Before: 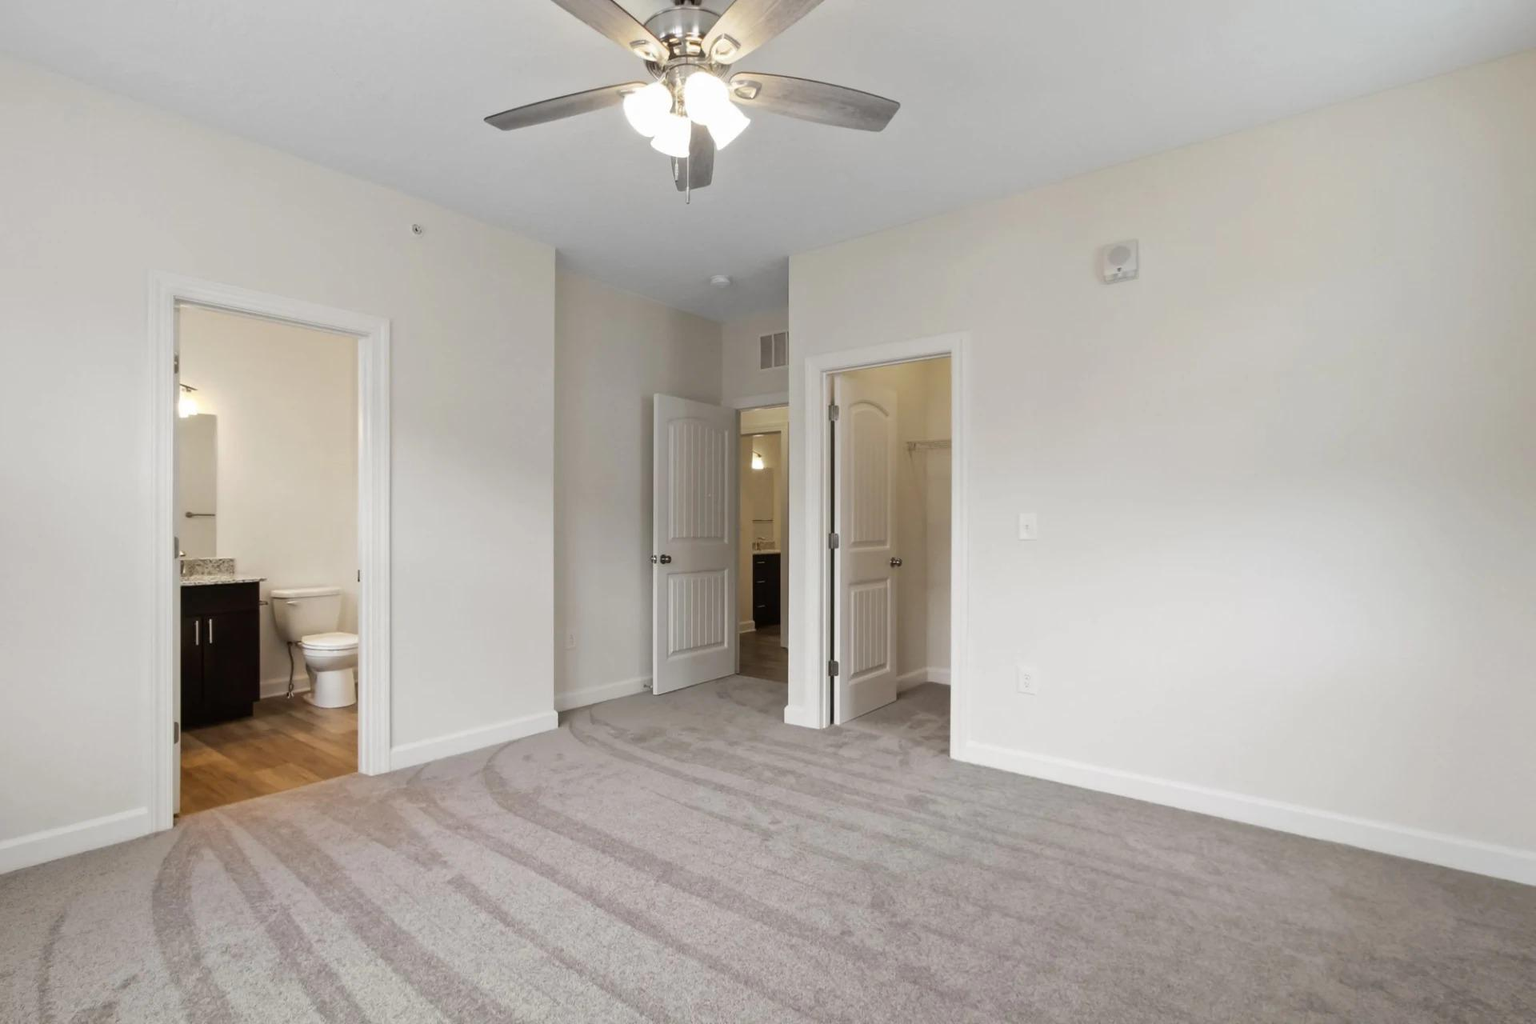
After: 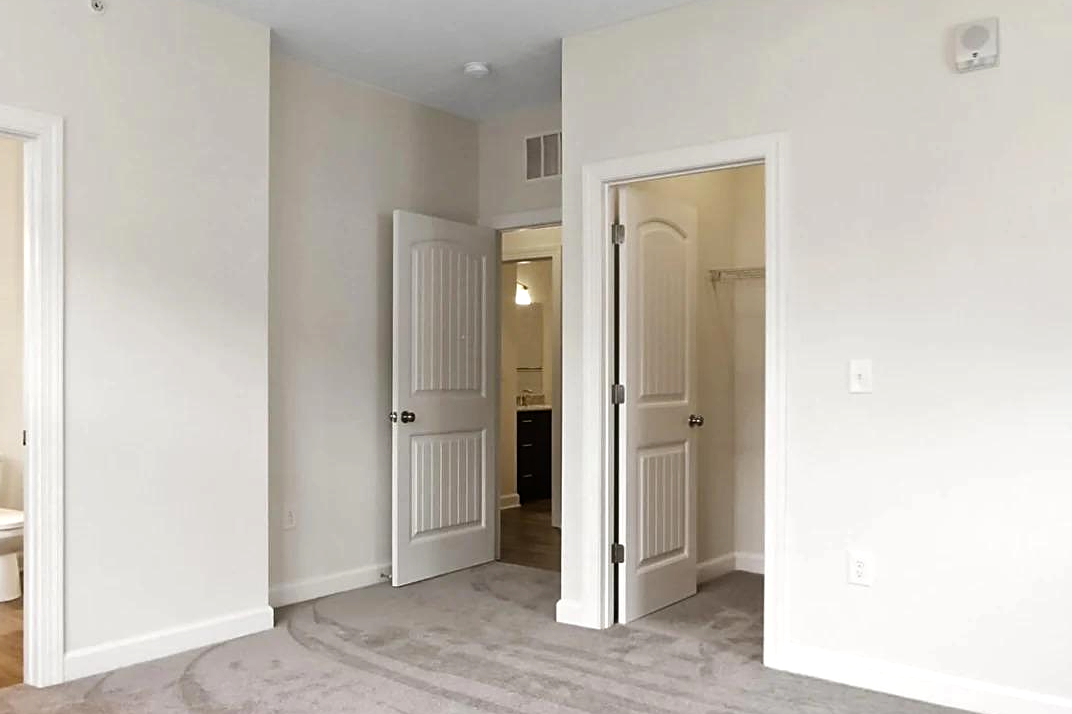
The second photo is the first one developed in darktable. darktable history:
sharpen: on, module defaults
color balance: input saturation 99%
color balance rgb: shadows lift › luminance -20%, power › hue 72.24°, highlights gain › luminance 15%, global offset › hue 171.6°, perceptual saturation grading › highlights -30%, perceptual saturation grading › shadows 20%, global vibrance 30%, contrast 10%
crop and rotate: left 22.13%, top 22.054%, right 22.026%, bottom 22.102%
